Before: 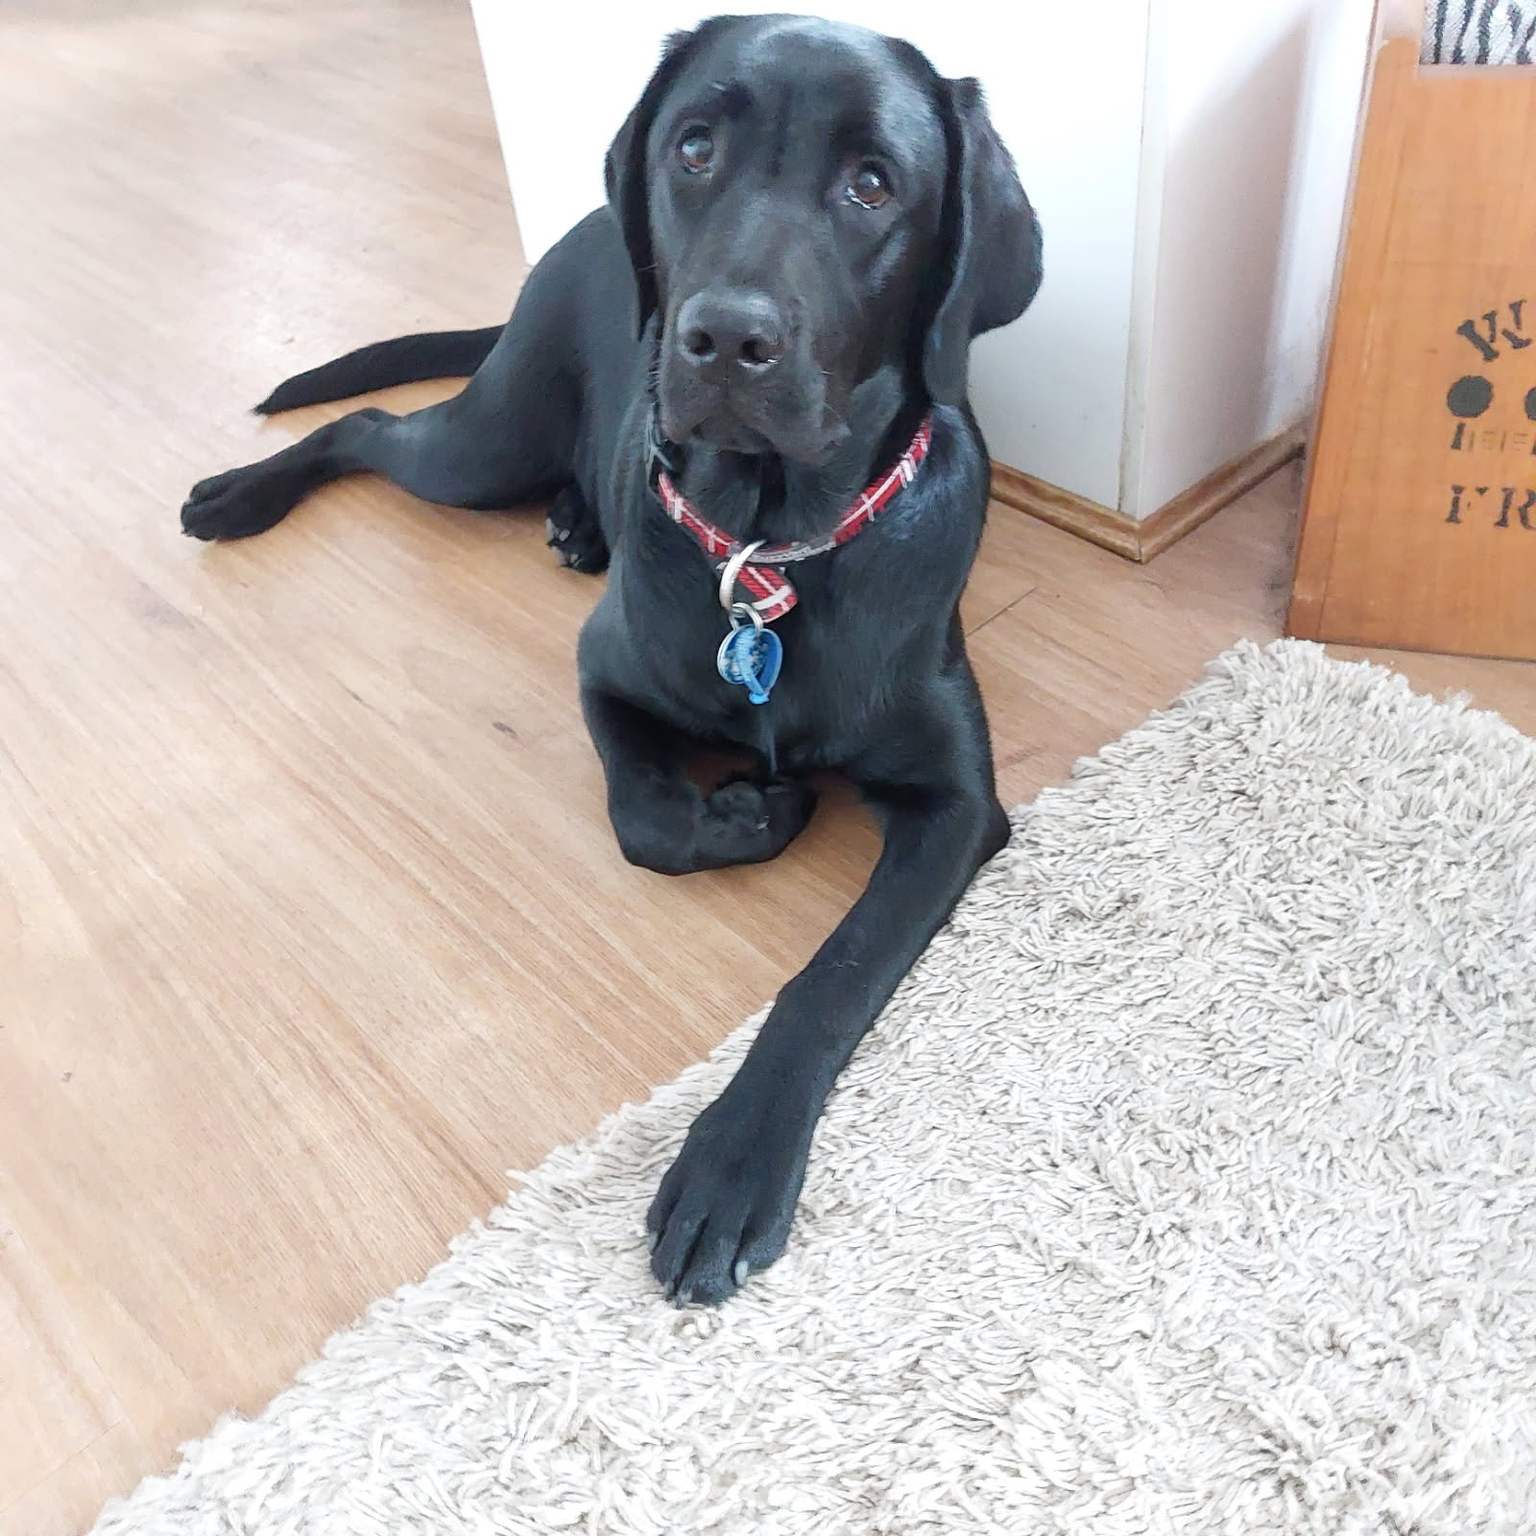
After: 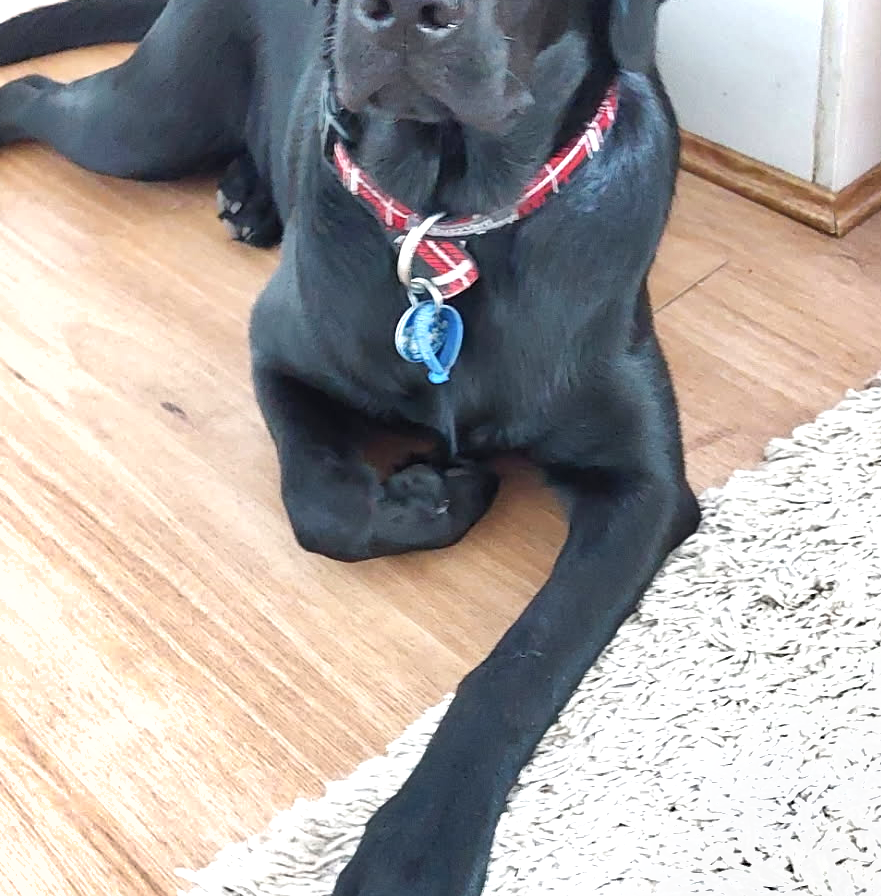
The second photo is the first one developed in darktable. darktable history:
shadows and highlights: soften with gaussian
exposure: exposure 0.606 EV, compensate highlight preservation false
crop and rotate: left 22.042%, top 21.914%, right 22.891%, bottom 22.043%
